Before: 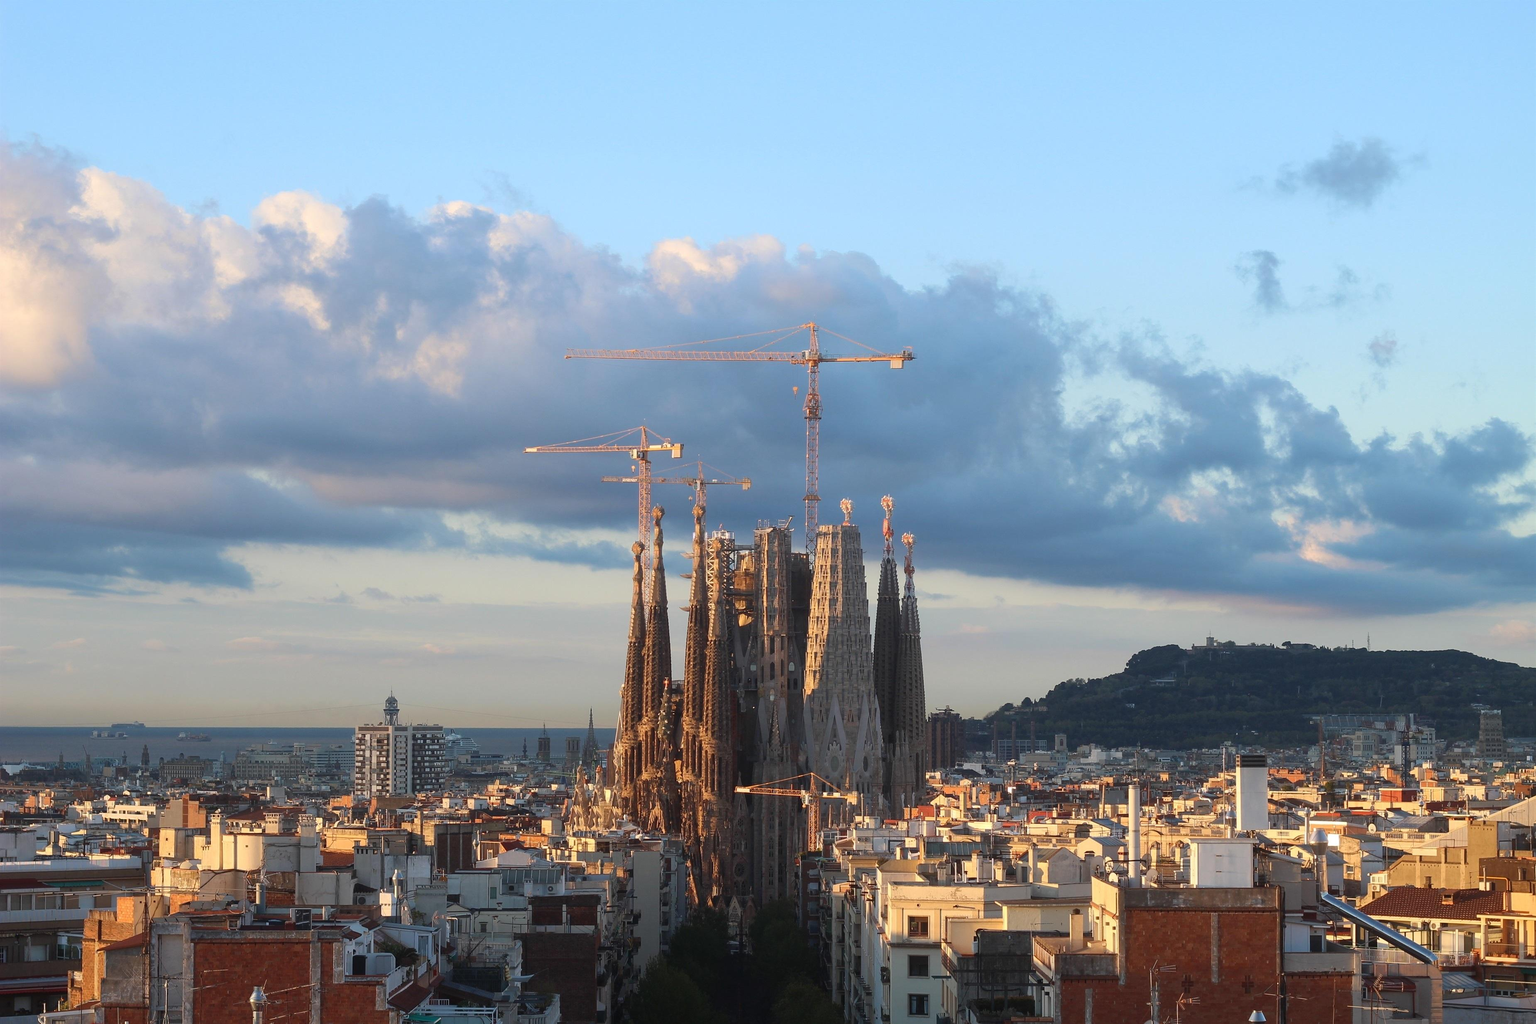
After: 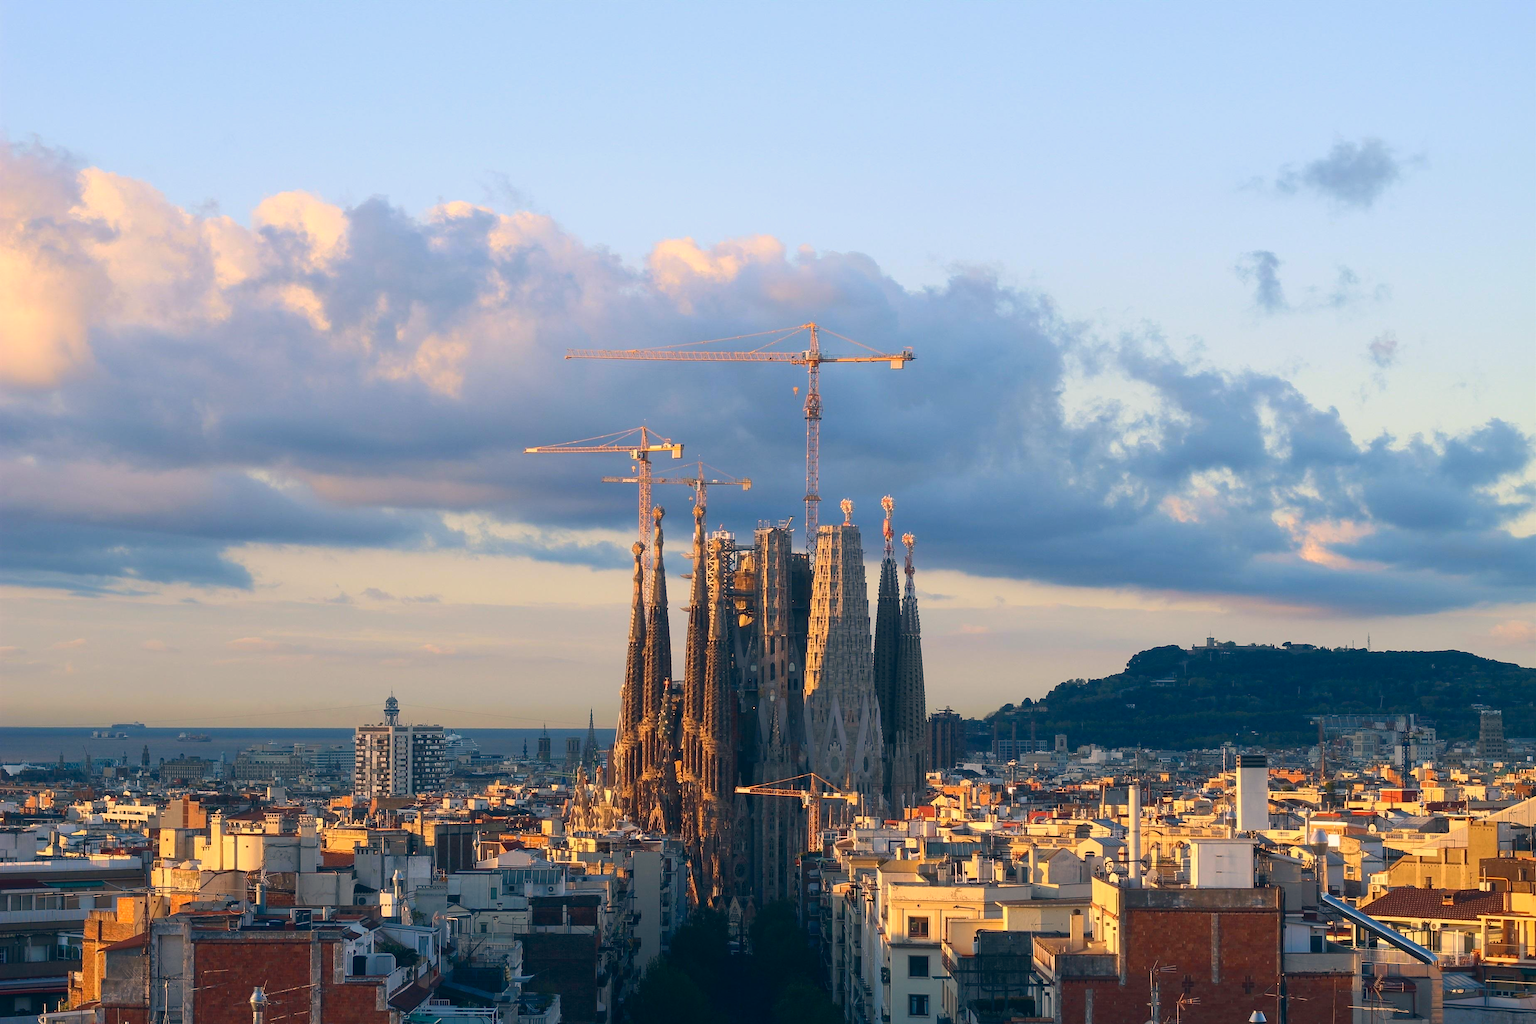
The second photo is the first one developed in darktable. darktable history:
color correction: highlights a* 10.32, highlights b* 14.66, shadows a* -9.59, shadows b* -15.02
contrast brightness saturation: contrast 0.08, saturation 0.2
